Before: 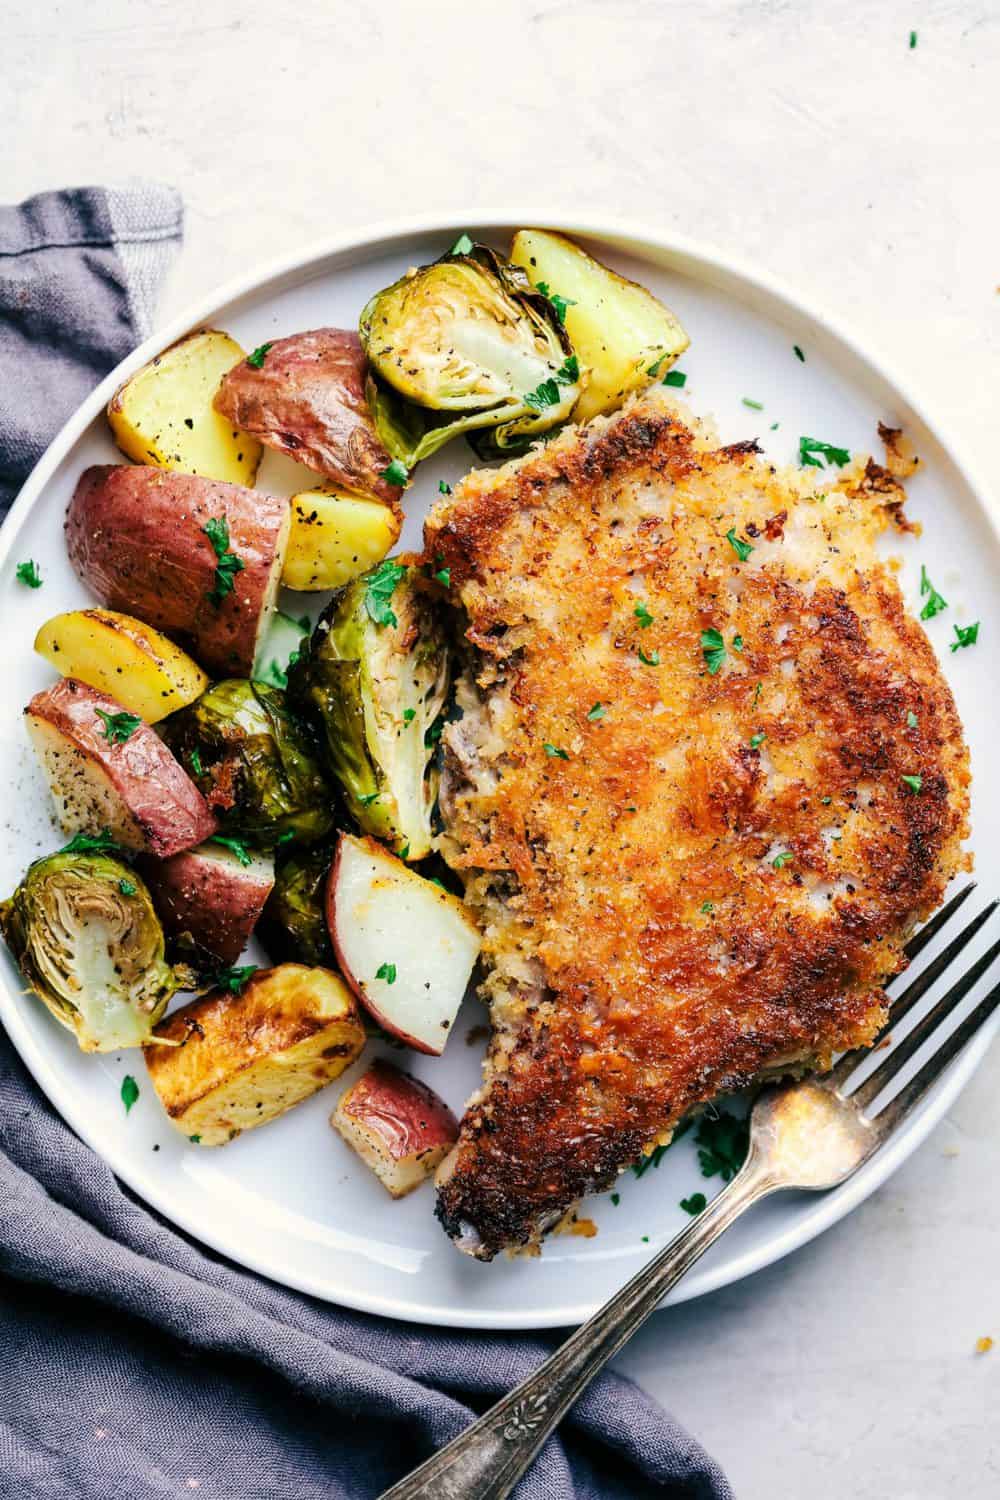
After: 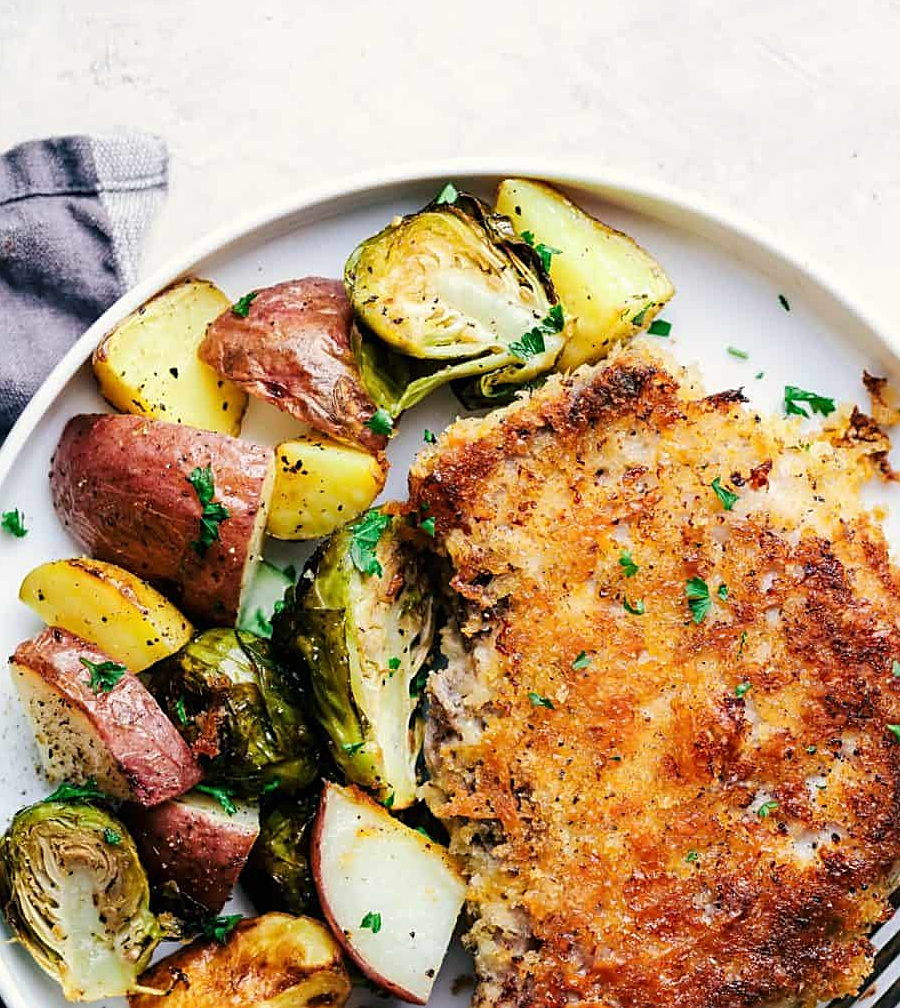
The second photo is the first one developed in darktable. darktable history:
crop: left 1.509%, top 3.452%, right 7.696%, bottom 28.452%
sharpen: on, module defaults
